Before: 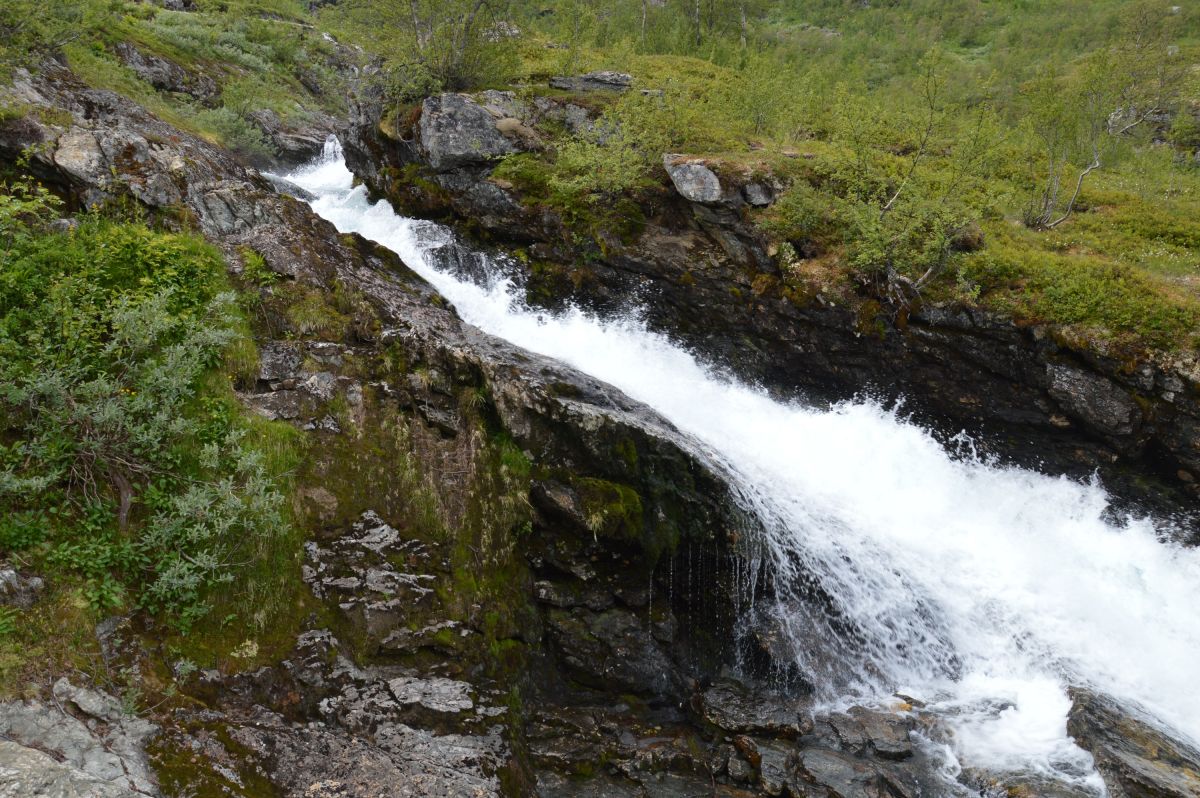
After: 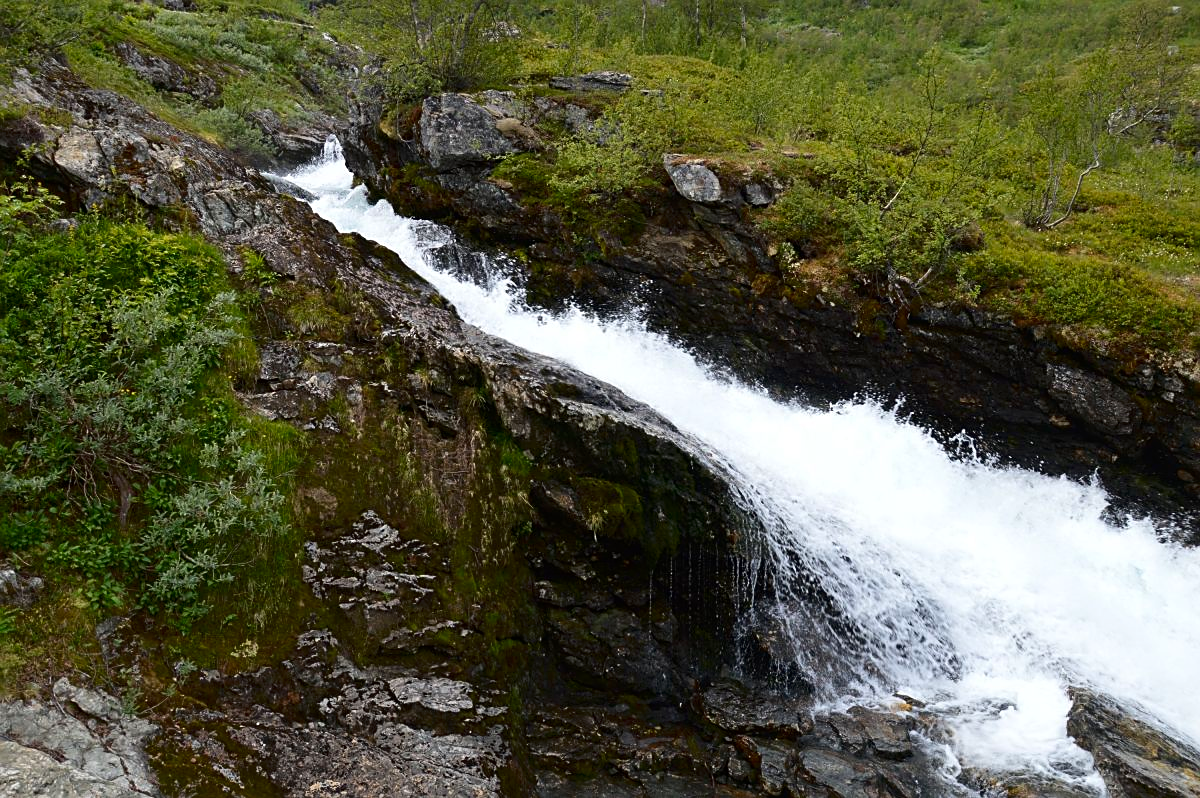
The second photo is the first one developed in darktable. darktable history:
sharpen: on, module defaults
contrast brightness saturation: contrast 0.135, brightness -0.059, saturation 0.155
shadows and highlights: shadows -22.2, highlights 46.27, soften with gaussian
